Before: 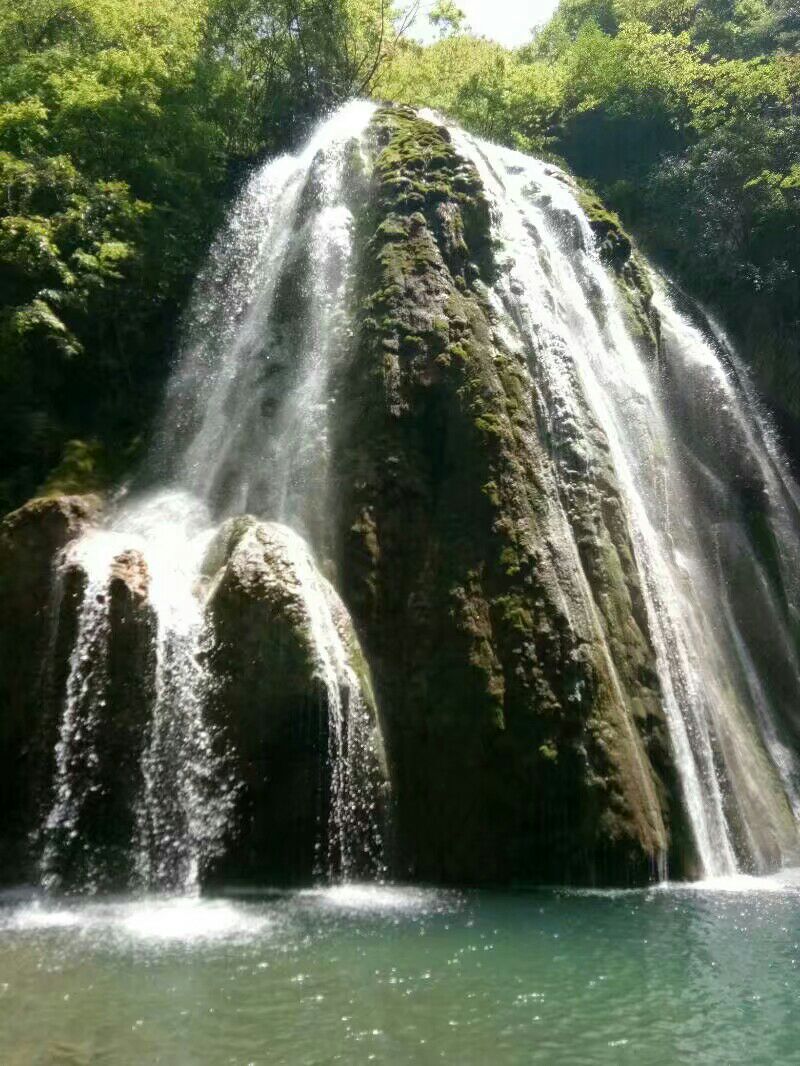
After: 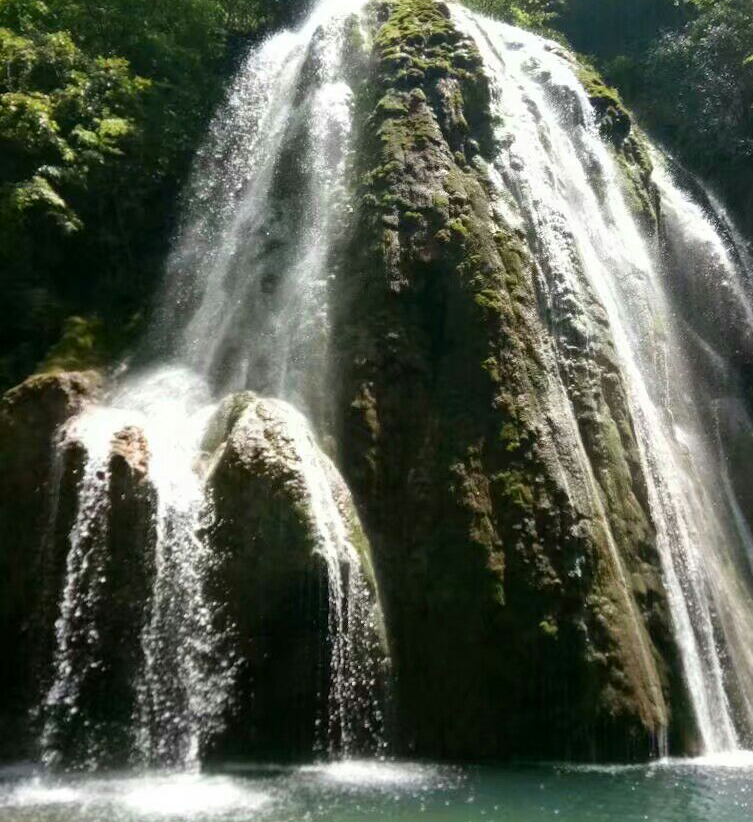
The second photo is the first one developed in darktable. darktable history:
crop and rotate: angle 0.065°, top 11.576%, right 5.645%, bottom 11.172%
contrast brightness saturation: contrast 0.071
exposure: compensate highlight preservation false
levels: mode automatic, levels [0.072, 0.414, 0.976]
